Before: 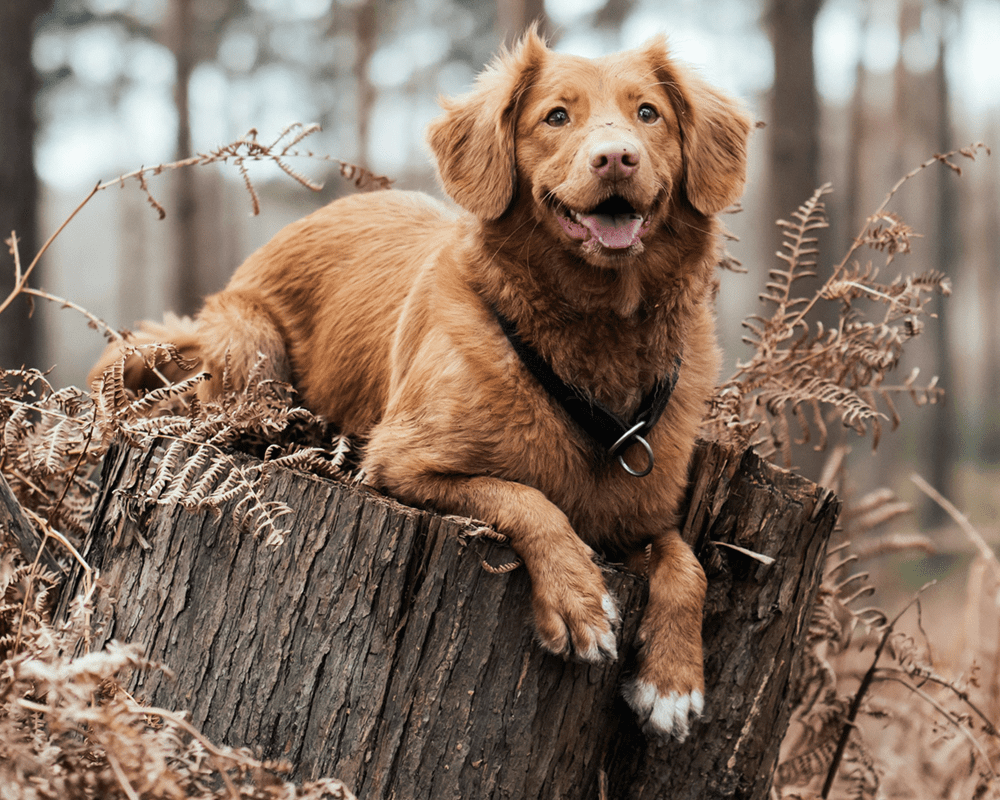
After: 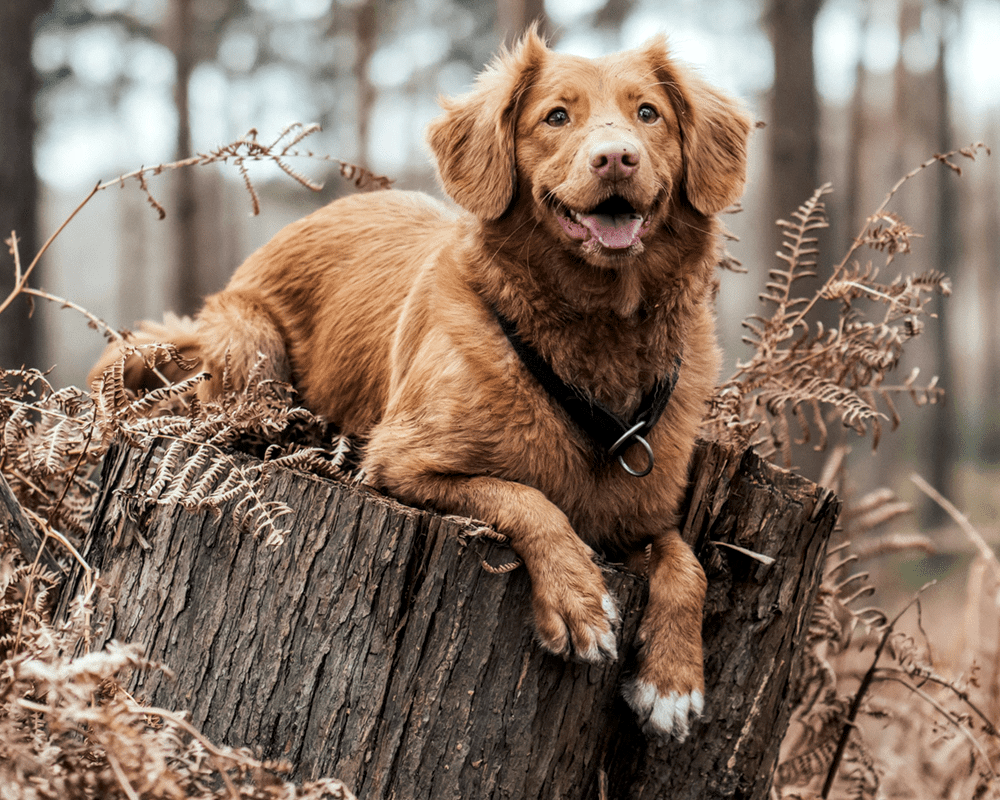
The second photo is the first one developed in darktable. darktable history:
local contrast: on, module defaults
exposure: compensate exposure bias true, compensate highlight preservation false
base curve: curves: ch0 [(0, 0) (0.297, 0.298) (1, 1)], preserve colors none
